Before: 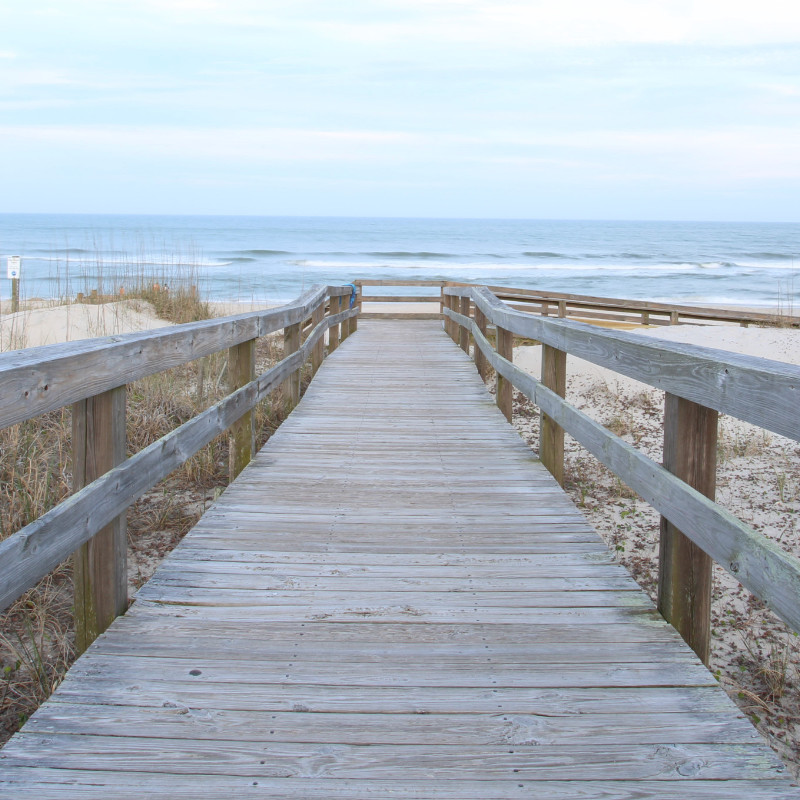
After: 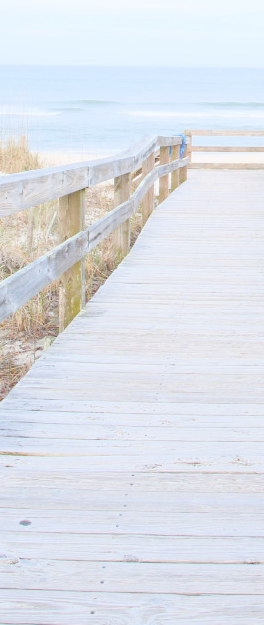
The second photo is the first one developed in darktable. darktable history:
exposure: exposure 2.013 EV, compensate highlight preservation false
filmic rgb: black relative exposure -16 EV, white relative exposure 4.96 EV, hardness 6.2
crop and rotate: left 21.425%, top 18.869%, right 45.48%, bottom 2.999%
